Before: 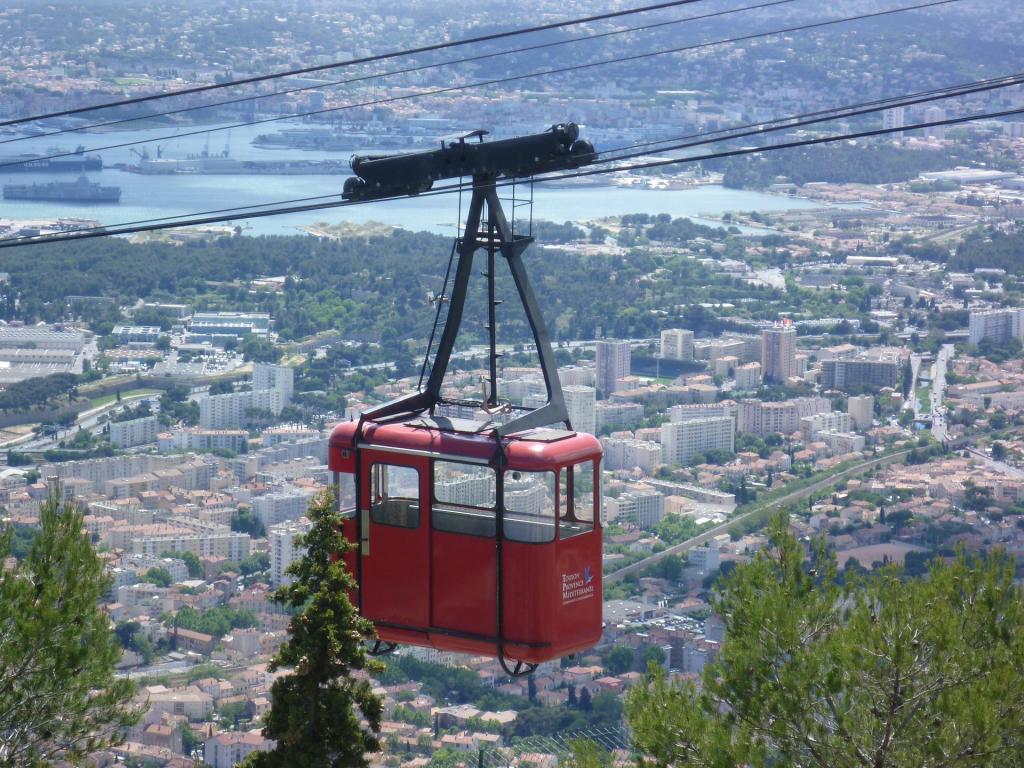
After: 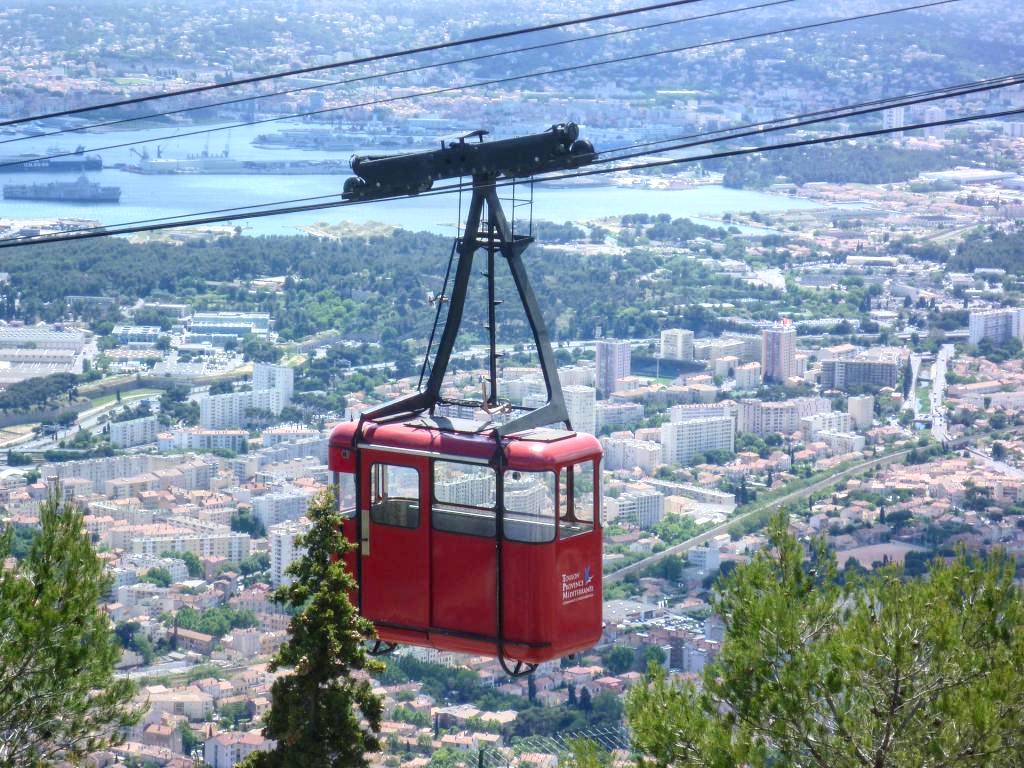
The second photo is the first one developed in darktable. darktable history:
local contrast: on, module defaults
contrast brightness saturation: contrast 0.2, brightness 0.16, saturation 0.22
